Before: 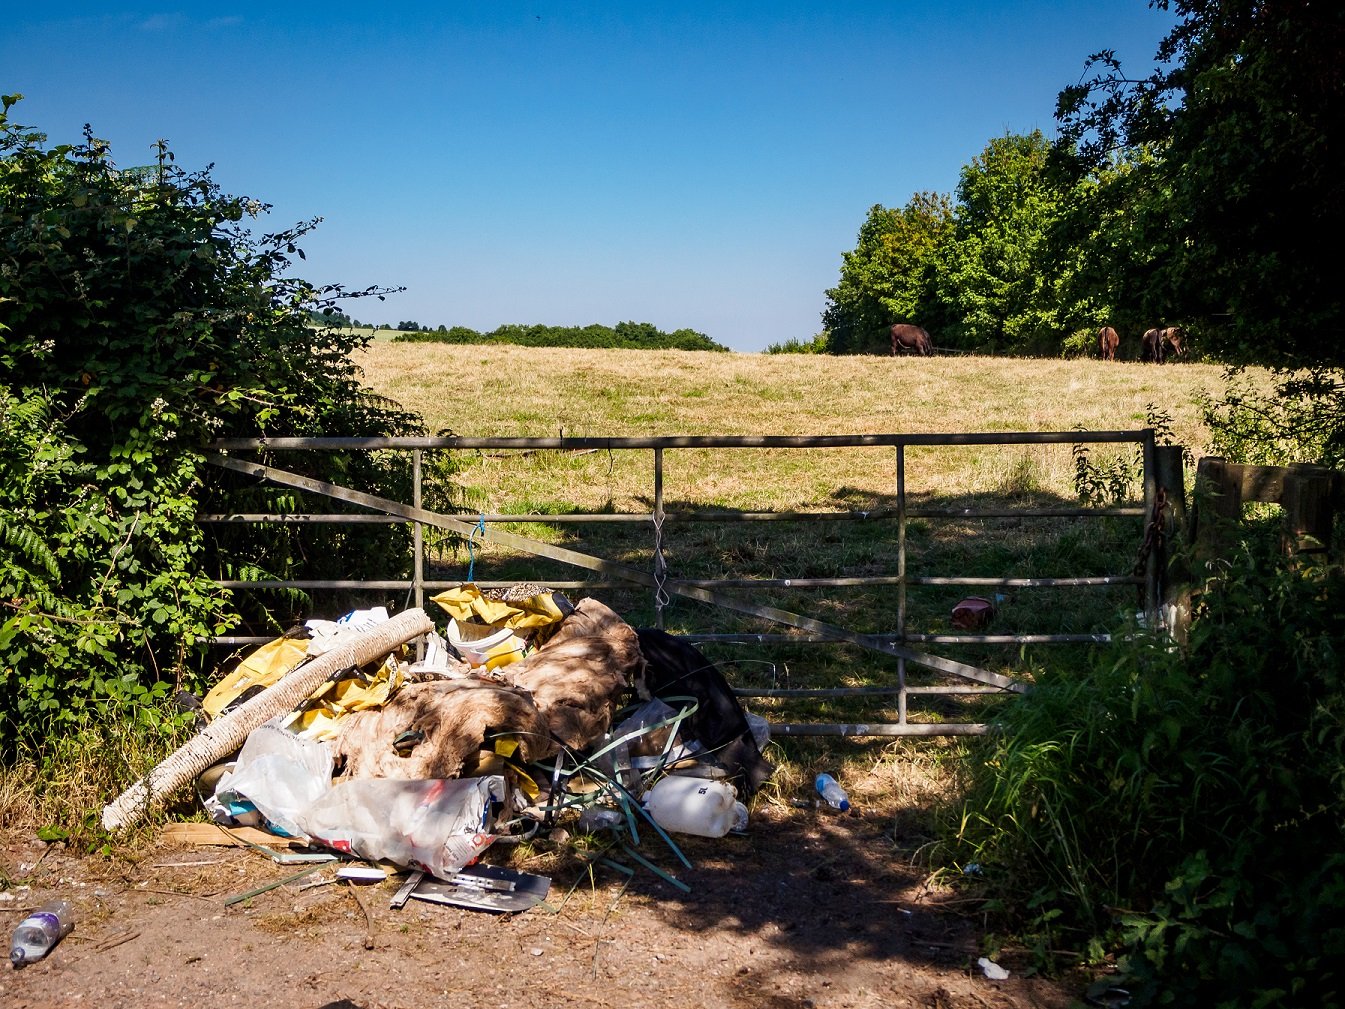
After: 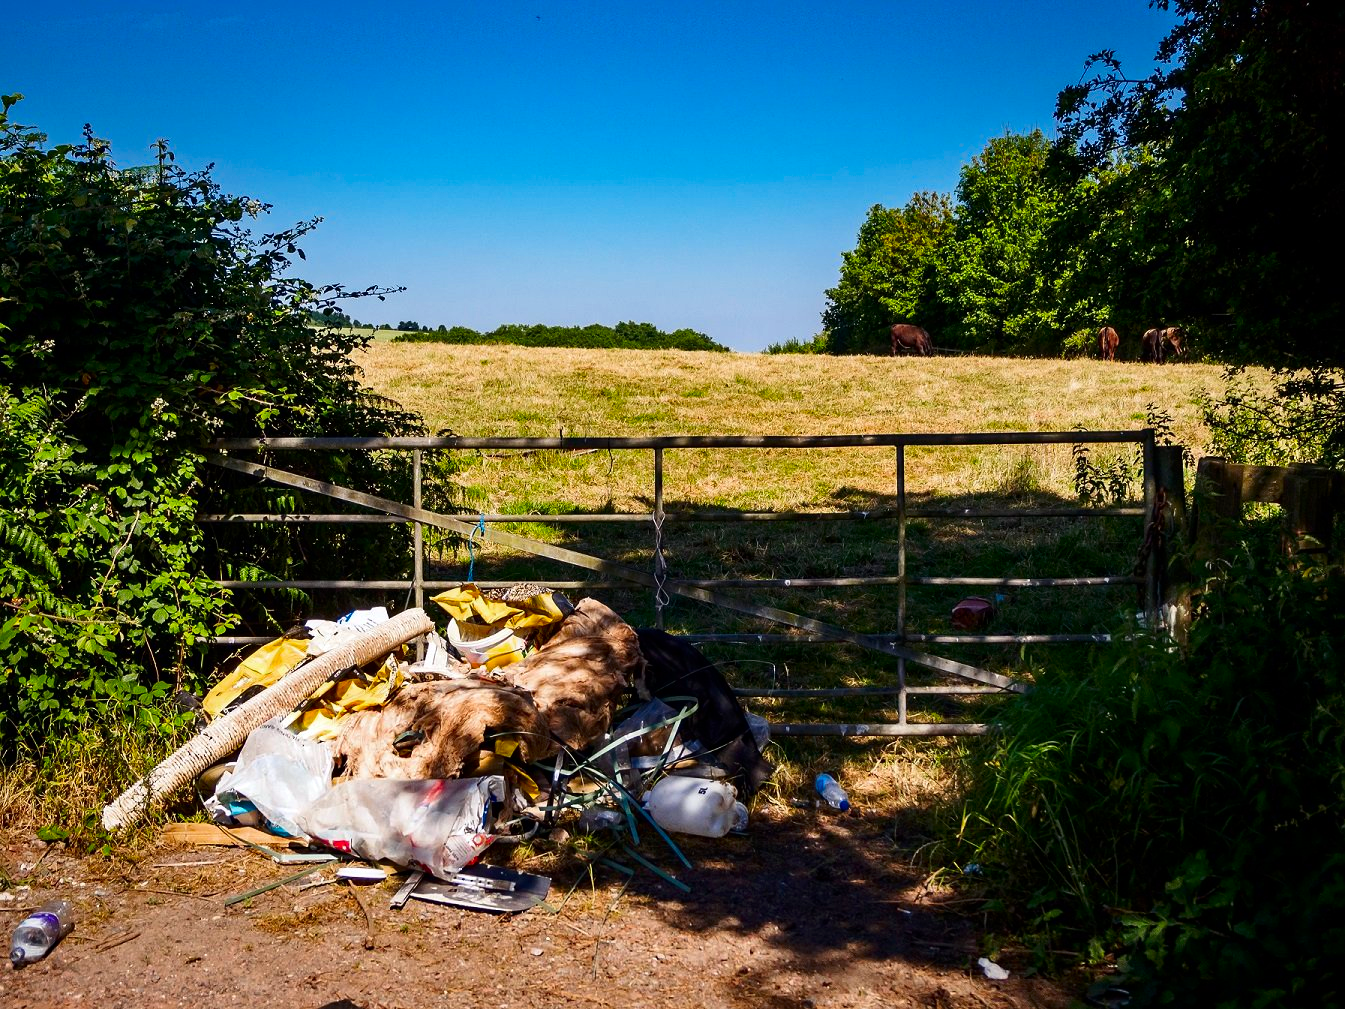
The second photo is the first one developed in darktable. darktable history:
haze removal: on, module defaults
vibrance: vibrance 95.34%
contrast brightness saturation: contrast 0.13, brightness -0.05, saturation 0.16
